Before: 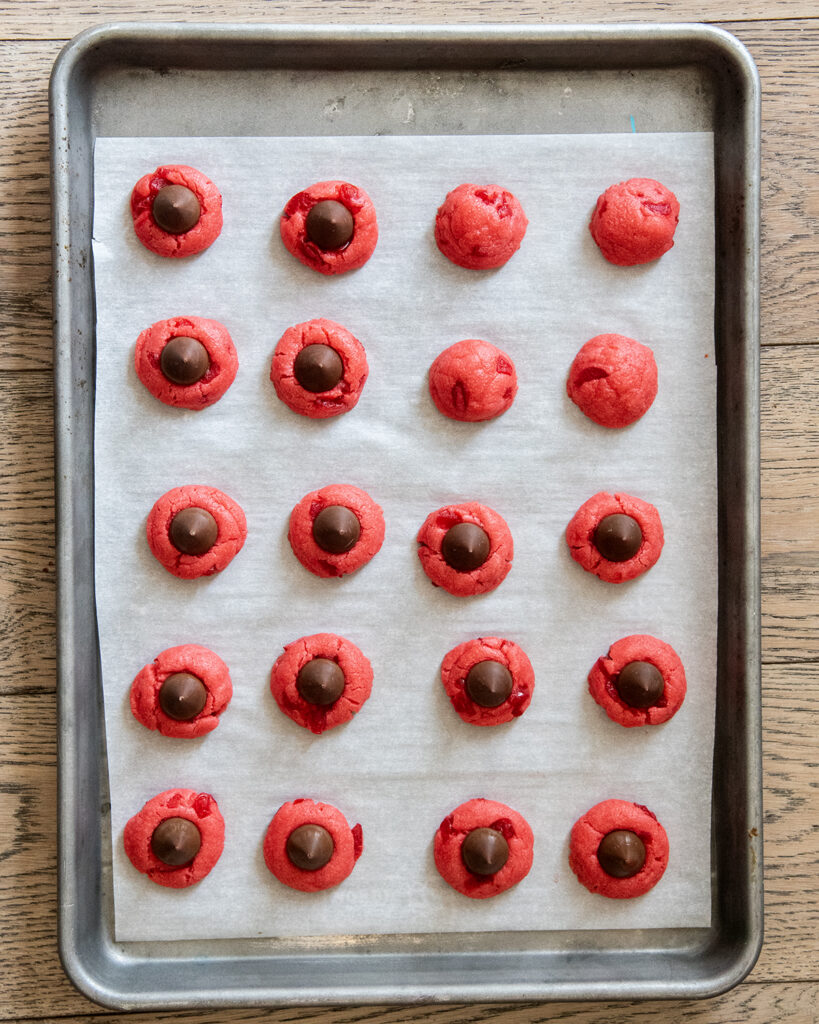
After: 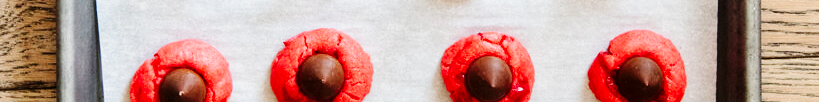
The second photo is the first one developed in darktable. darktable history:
crop and rotate: top 59.084%, bottom 30.916%
base curve: curves: ch0 [(0, 0) (0.036, 0.025) (0.121, 0.166) (0.206, 0.329) (0.605, 0.79) (1, 1)], preserve colors none
